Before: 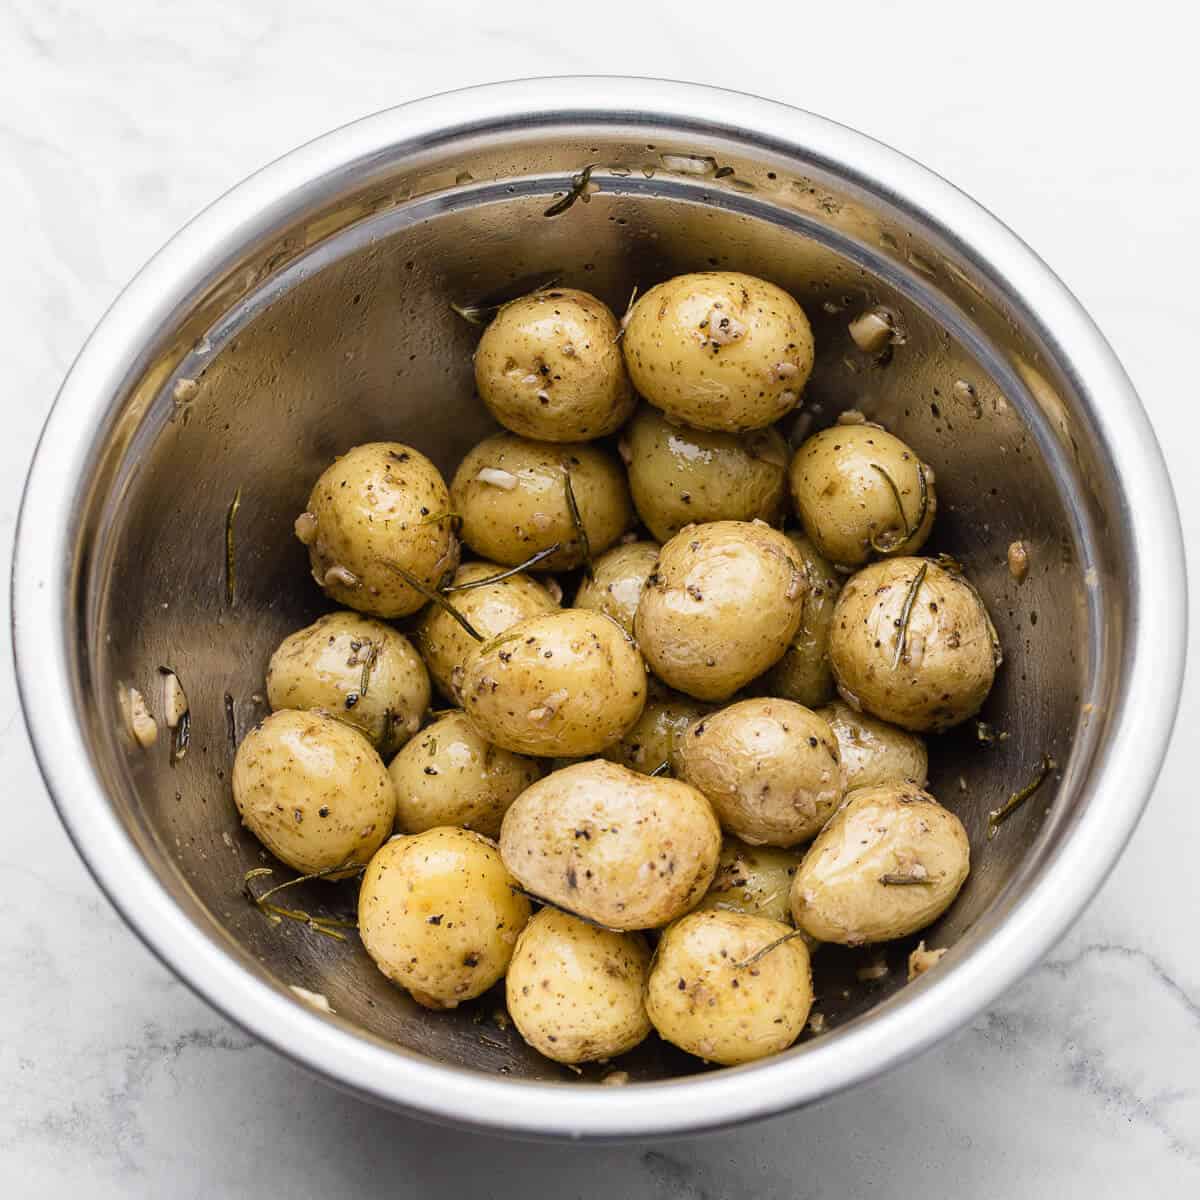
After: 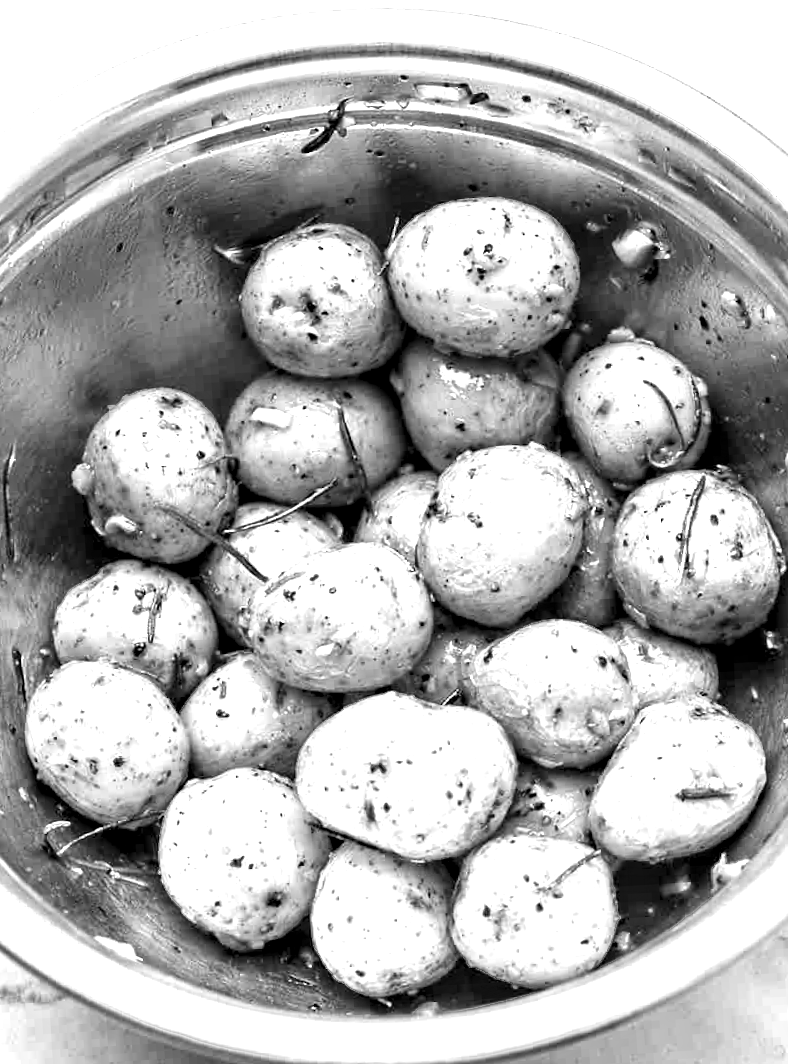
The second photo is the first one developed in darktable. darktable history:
exposure: black level correction 0, exposure 1.2 EV, compensate highlight preservation false
contrast equalizer: y [[0.511, 0.558, 0.631, 0.632, 0.559, 0.512], [0.5 ×6], [0.507, 0.559, 0.627, 0.644, 0.647, 0.647], [0 ×6], [0 ×6]]
crop and rotate: left 17.732%, right 15.423%
monochrome: on, module defaults
rotate and perspective: rotation -3.52°, crop left 0.036, crop right 0.964, crop top 0.081, crop bottom 0.919
